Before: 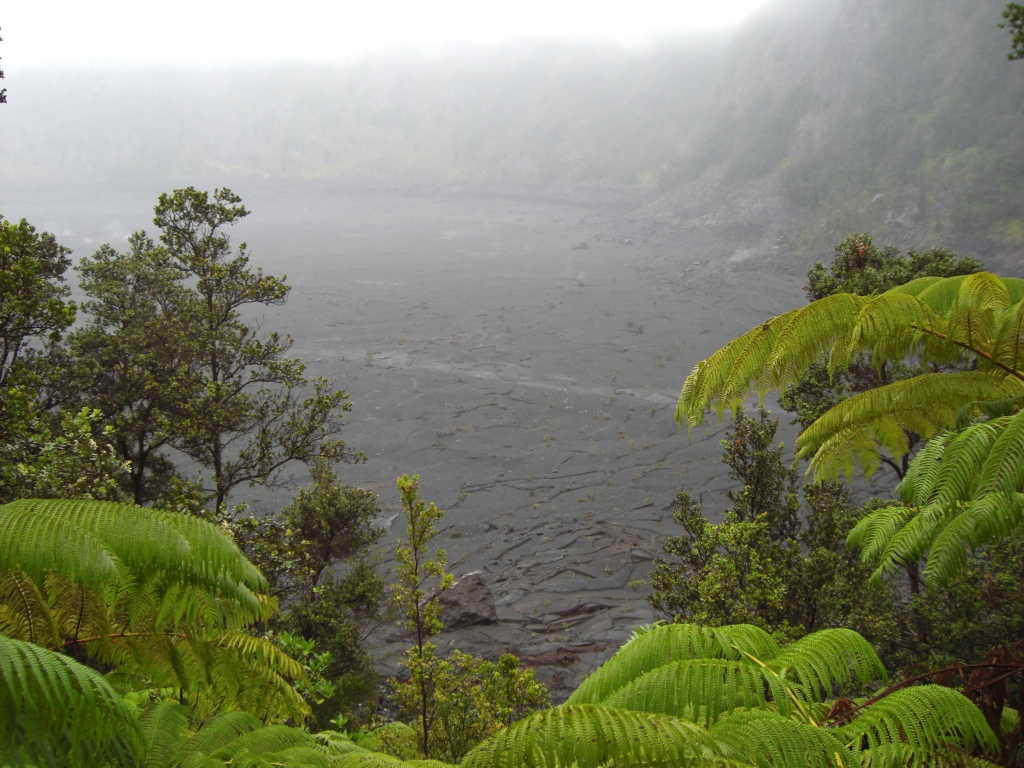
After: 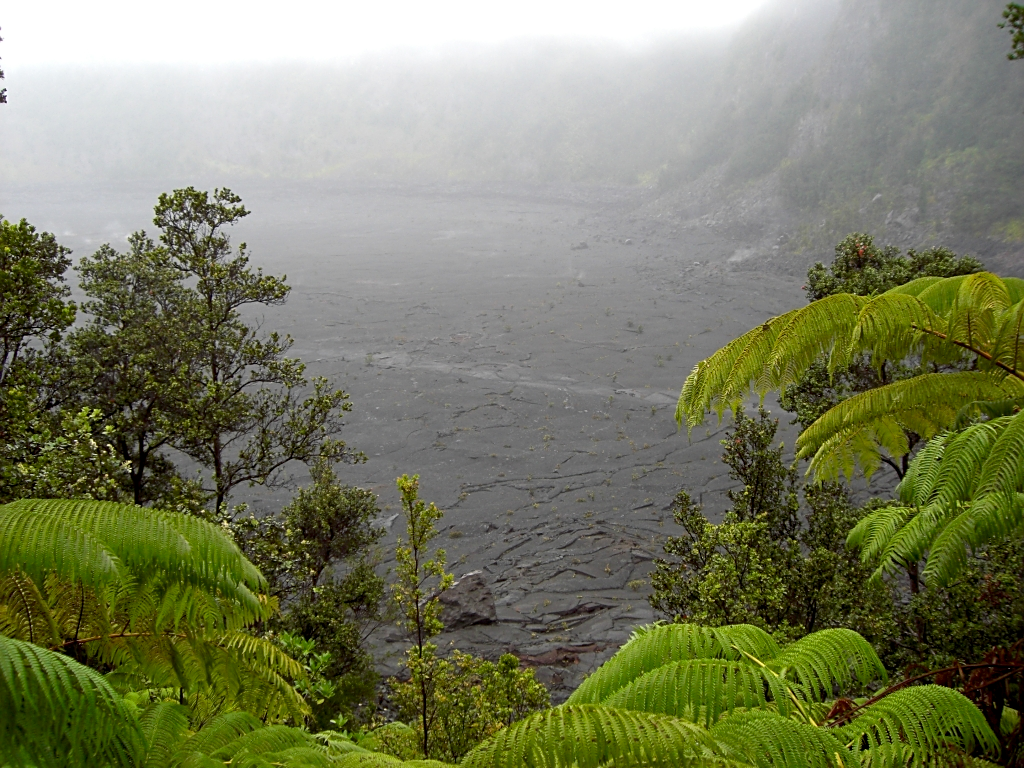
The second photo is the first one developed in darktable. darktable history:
exposure: black level correction 0.009, exposure 0.016 EV, compensate highlight preservation false
sharpen: on, module defaults
